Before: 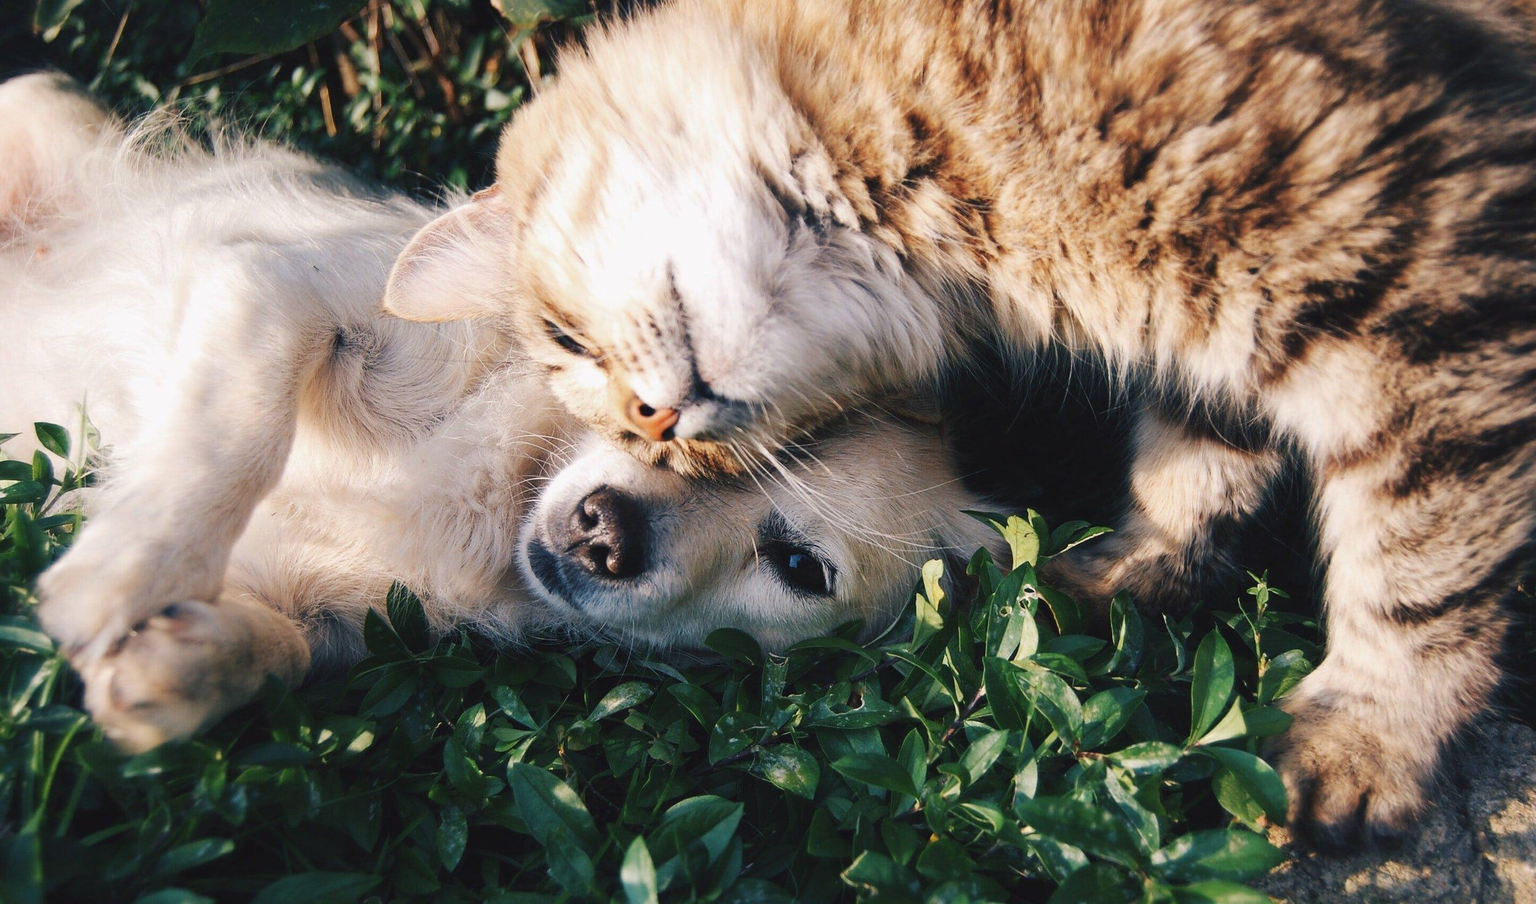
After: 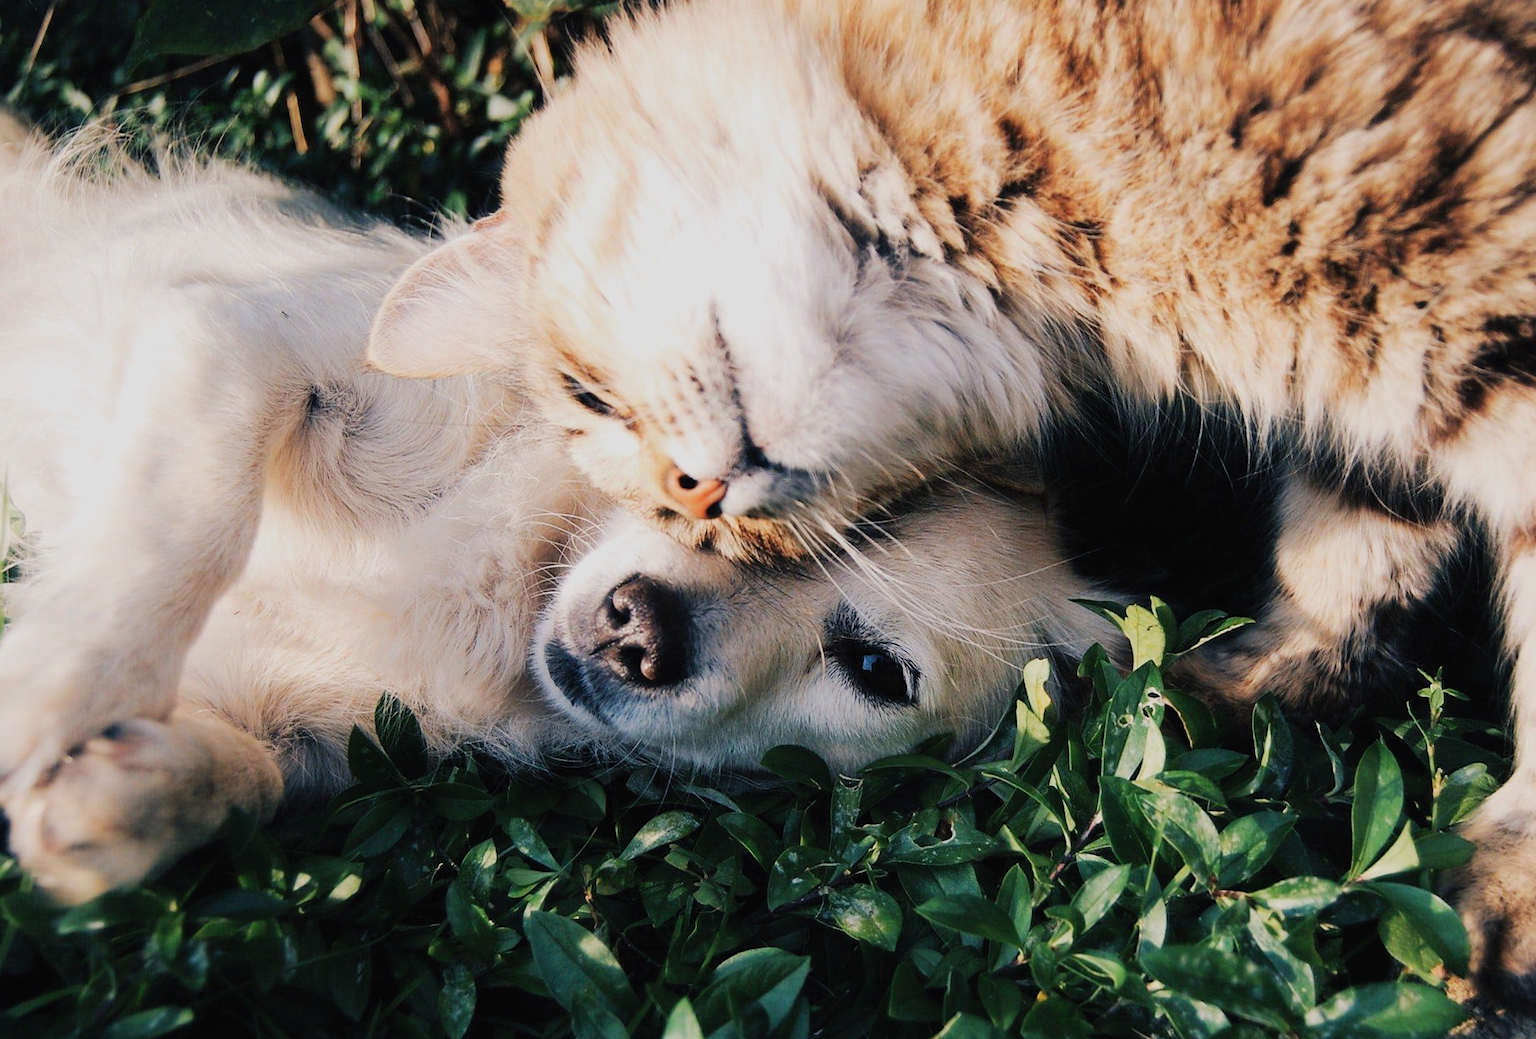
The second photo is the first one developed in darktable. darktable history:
tone equalizer: edges refinement/feathering 500, mask exposure compensation -1.57 EV, preserve details no
levels: levels [0, 0.478, 1]
filmic rgb: black relative exposure -7.65 EV, white relative exposure 3.96 EV, hardness 4.02, contrast 1.095, highlights saturation mix -28.97%
crop and rotate: angle 0.637°, left 4.344%, top 0.693%, right 11.605%, bottom 2.623%
